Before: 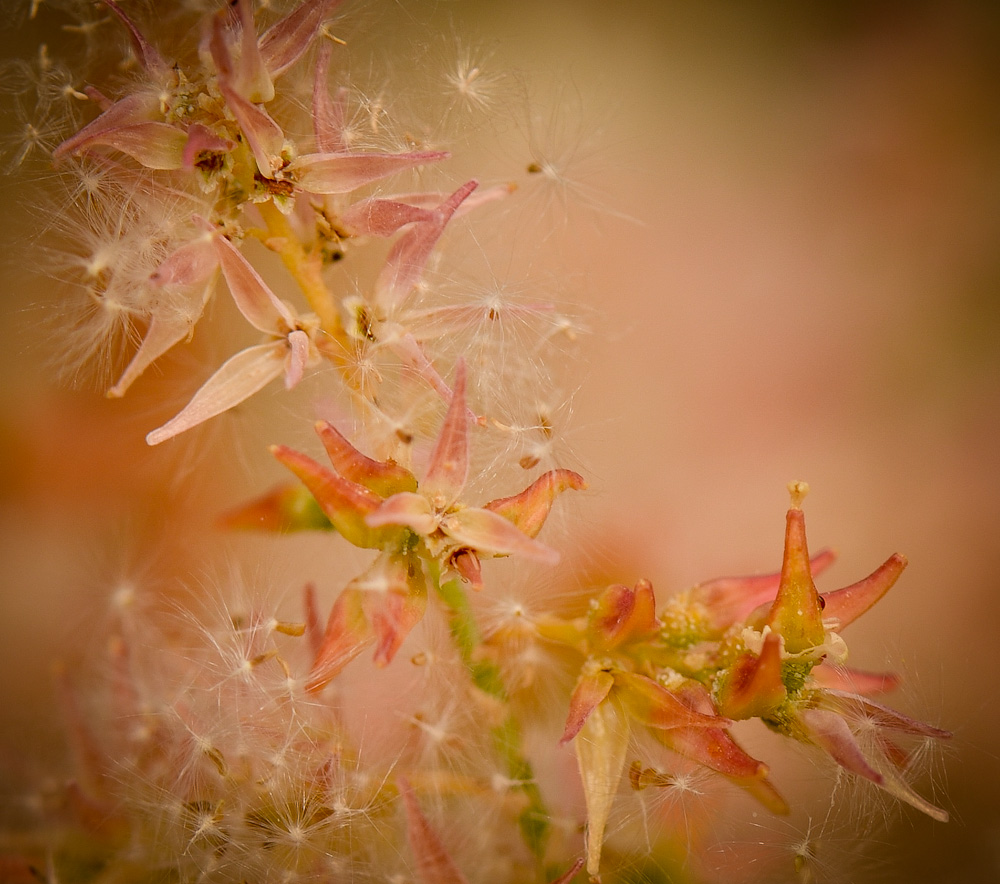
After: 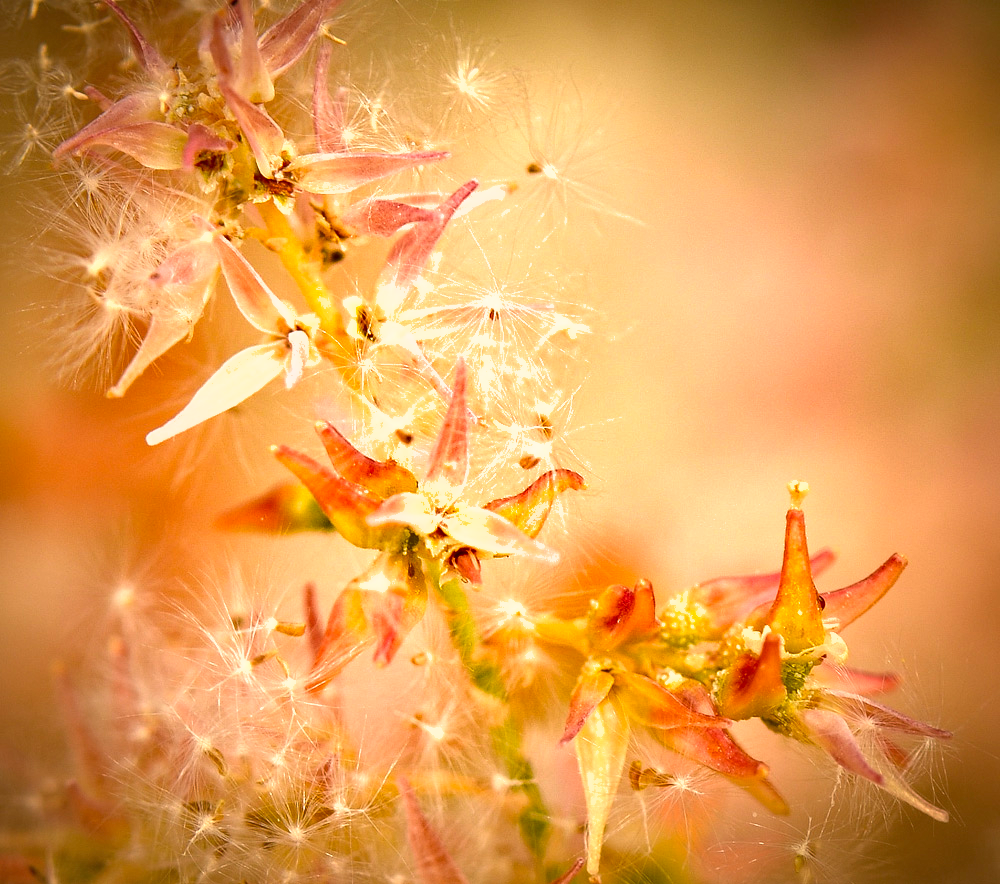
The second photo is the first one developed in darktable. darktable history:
exposure: exposure 1.25 EV, compensate exposure bias true, compensate highlight preservation false
shadows and highlights: low approximation 0.01, soften with gaussian
